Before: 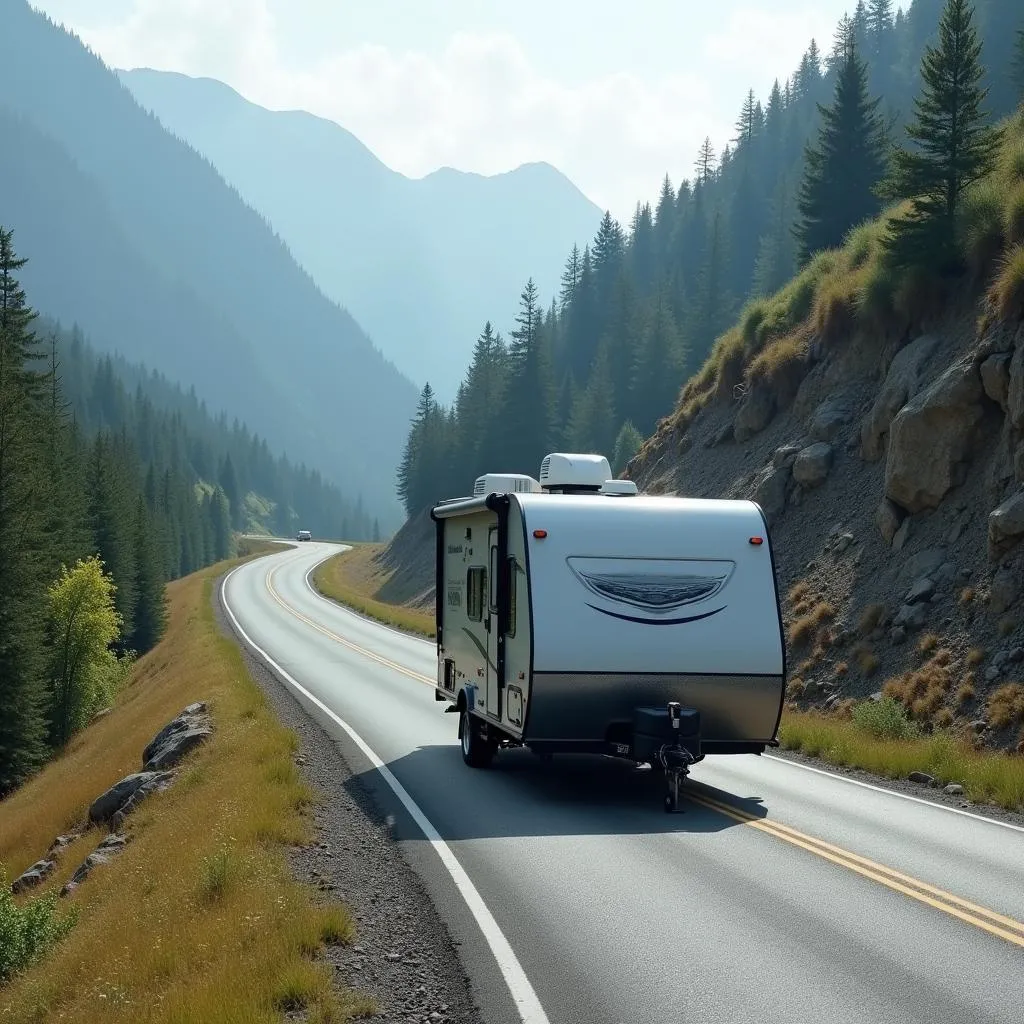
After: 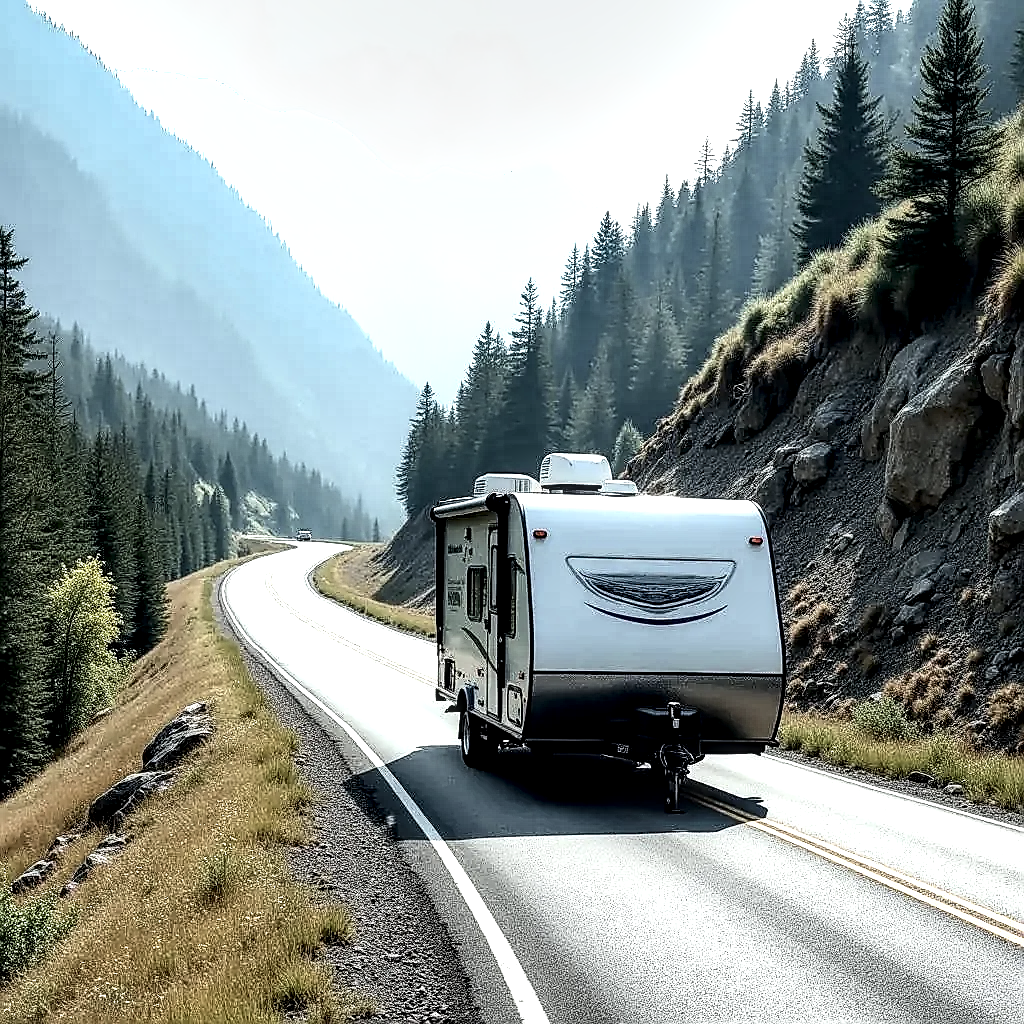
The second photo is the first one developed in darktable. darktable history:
sharpen: radius 1.39, amount 1.268, threshold 0.717
shadows and highlights: white point adjustment 0.818, soften with gaussian
contrast brightness saturation: contrast 0.251, saturation -0.315
local contrast: highlights 17%, detail 185%
exposure: exposure 0.202 EV, compensate exposure bias true, compensate highlight preservation false
tone equalizer: -8 EV -0.721 EV, -7 EV -0.669 EV, -6 EV -0.573 EV, -5 EV -0.418 EV, -3 EV 0.397 EV, -2 EV 0.6 EV, -1 EV 0.678 EV, +0 EV 0.774 EV
